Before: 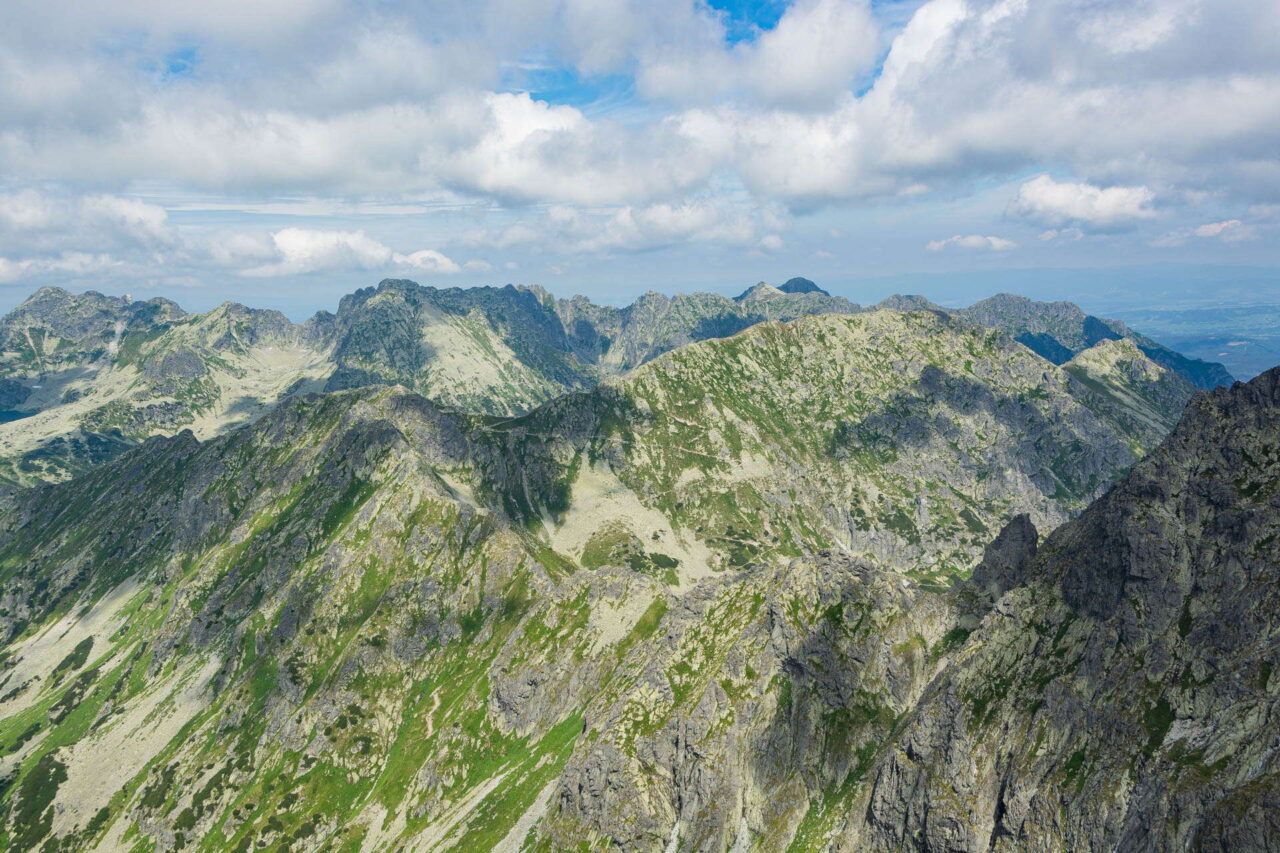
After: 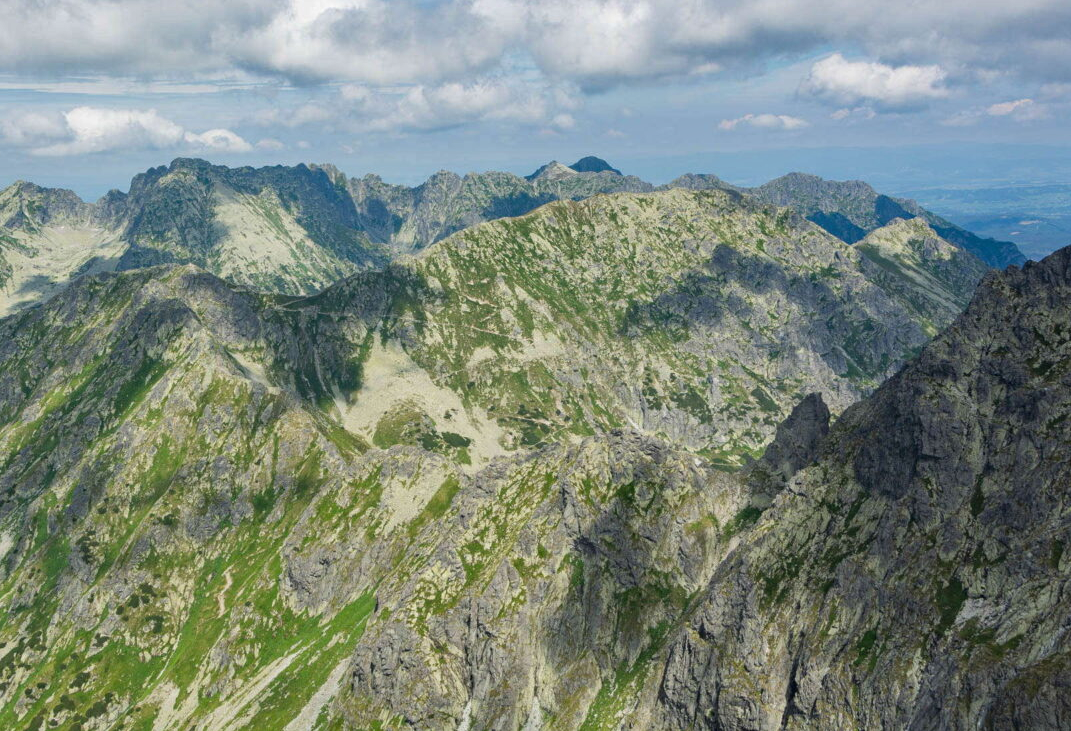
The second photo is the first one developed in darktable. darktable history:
shadows and highlights: shadows 5, soften with gaussian
crop: left 16.315%, top 14.246%
